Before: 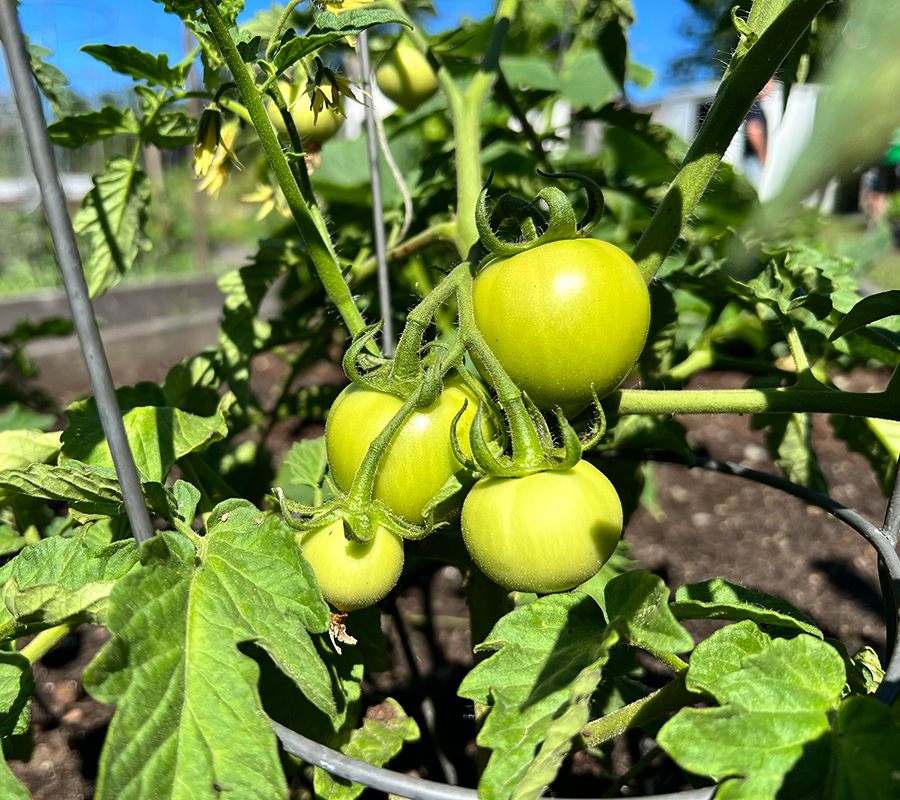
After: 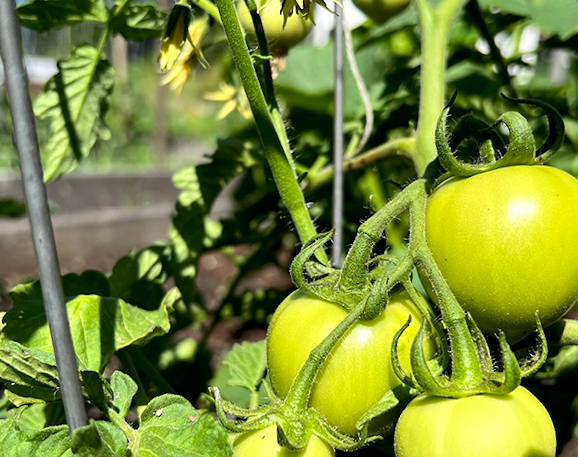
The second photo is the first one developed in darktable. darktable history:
tone curve: curves: ch0 [(0, 0) (0.265, 0.253) (0.732, 0.751) (1, 1)], color space Lab, linked channels, preserve colors none
crop and rotate: angle -4.99°, left 2.122%, top 6.945%, right 27.566%, bottom 30.519%
exposure: black level correction 0.004, exposure 0.014 EV, compensate highlight preservation false
